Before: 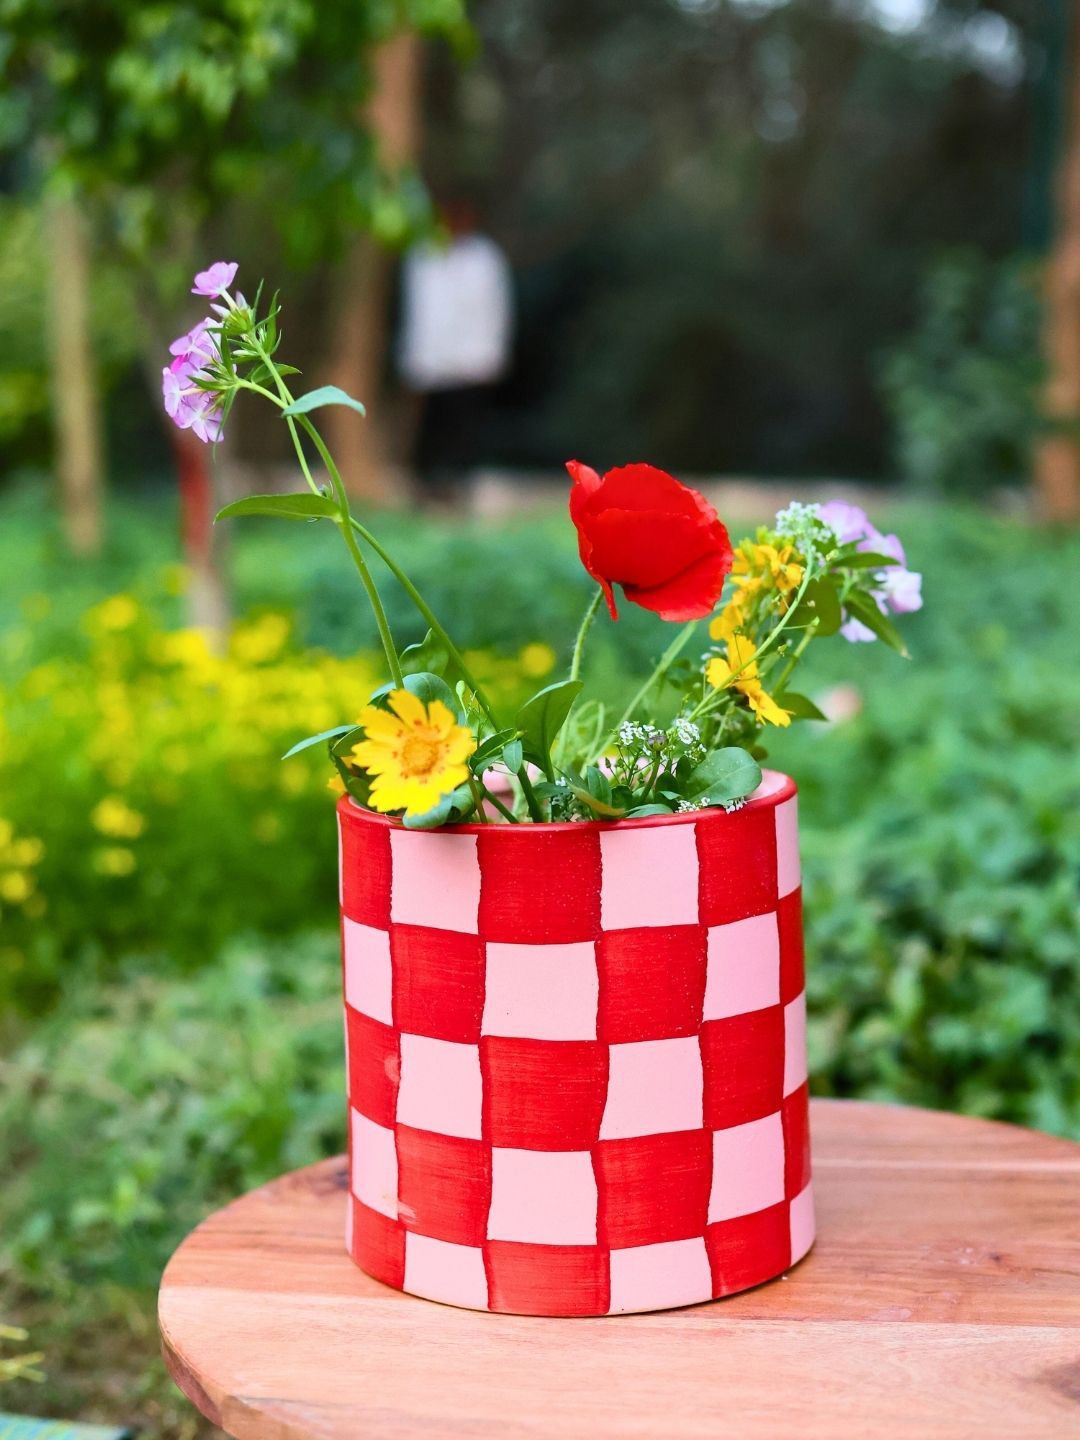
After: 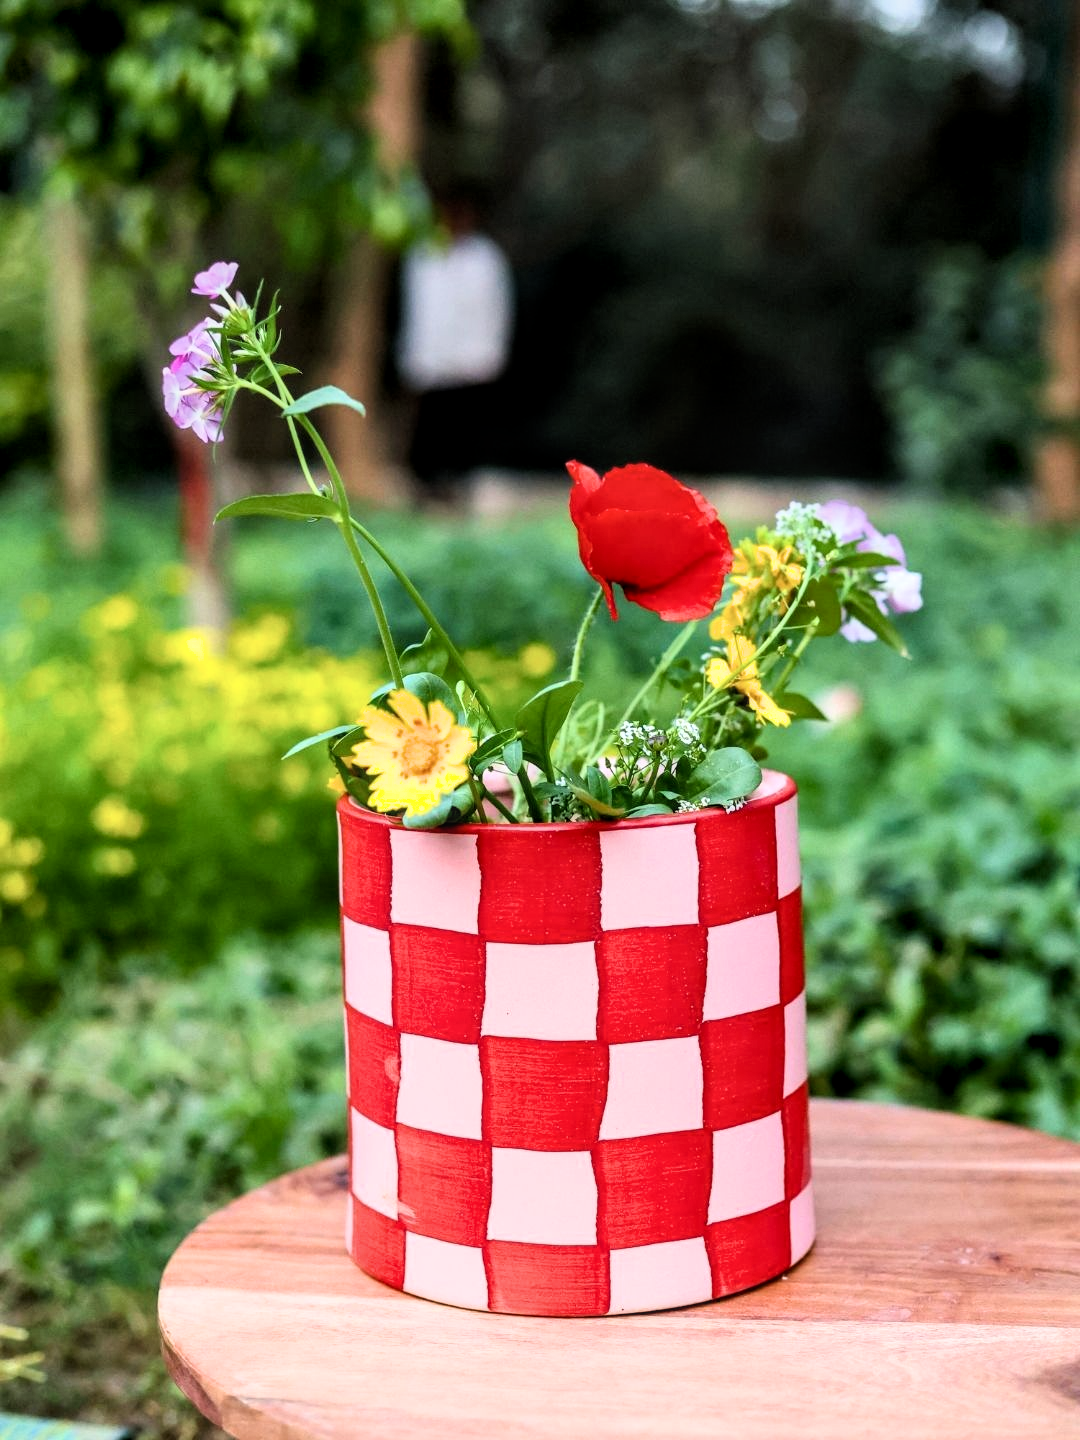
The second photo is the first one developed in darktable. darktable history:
local contrast: on, module defaults
filmic rgb: black relative exposure -8.66 EV, white relative exposure 2.68 EV, threshold 6 EV, target black luminance 0%, target white luminance 99.859%, hardness 6.26, latitude 75.3%, contrast 1.323, highlights saturation mix -4.95%, enable highlight reconstruction true
